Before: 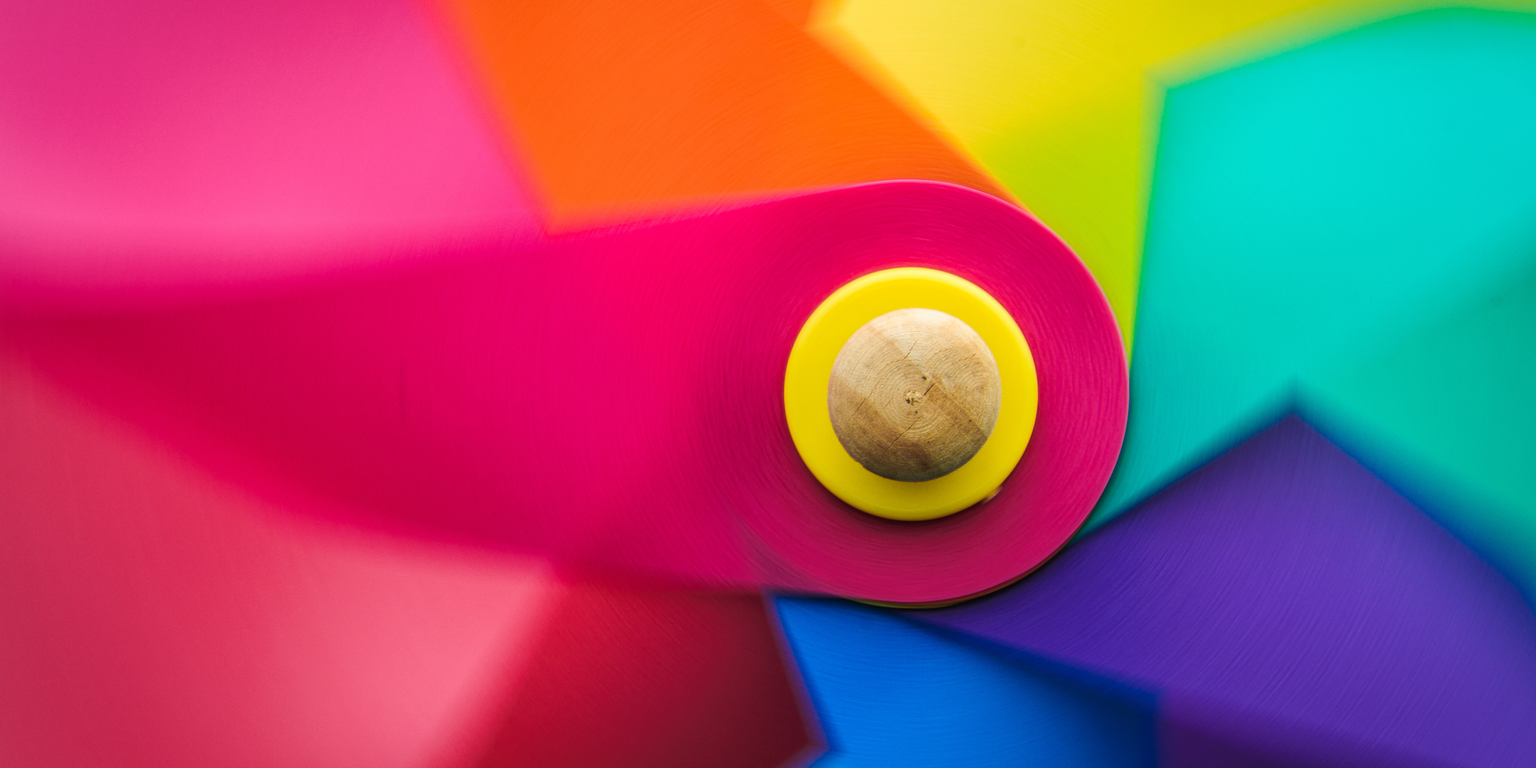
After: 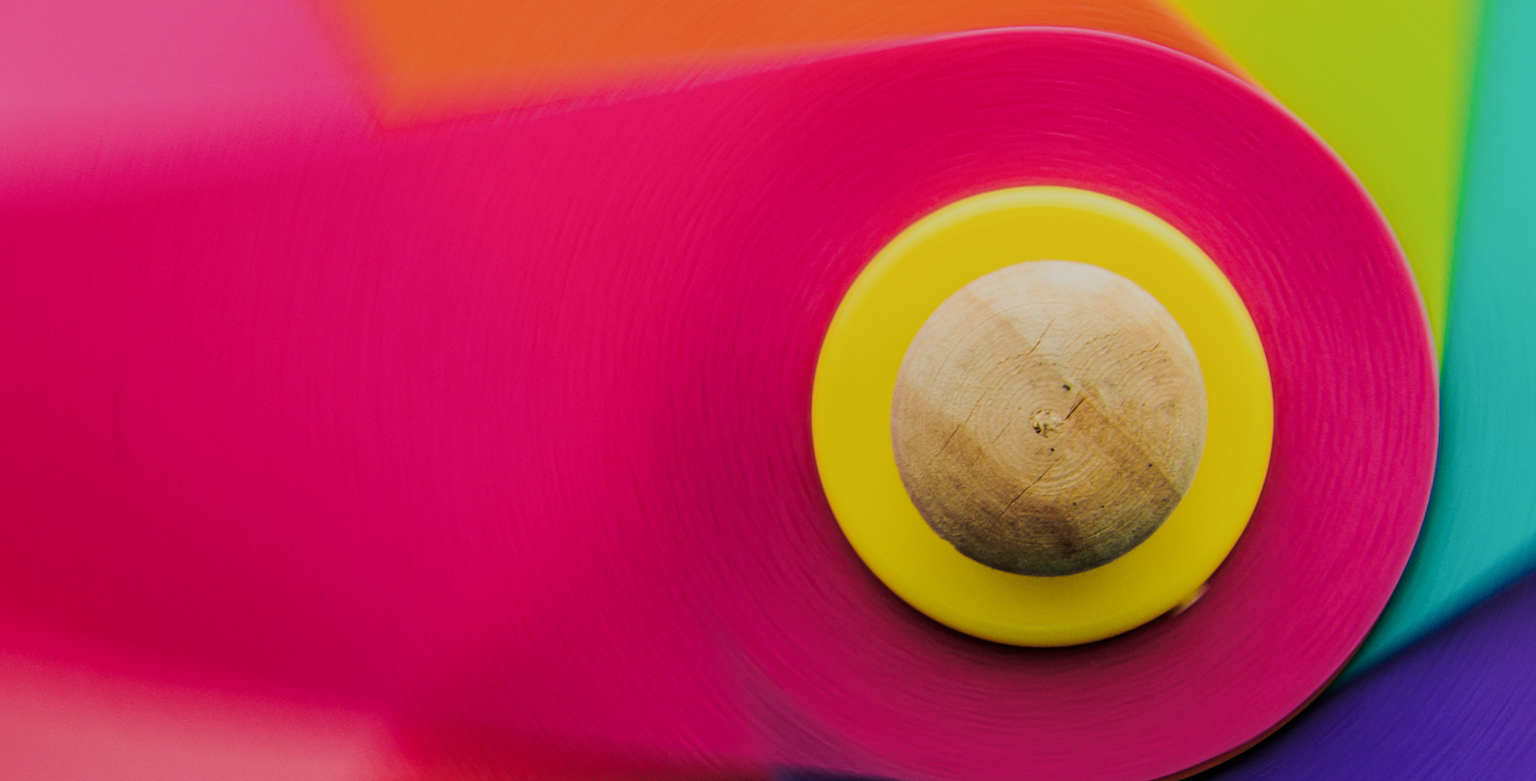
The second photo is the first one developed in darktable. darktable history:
crop and rotate: left 21.993%, top 21.52%, right 22.982%, bottom 22.47%
filmic rgb: black relative exposure -7.22 EV, white relative exposure 5.36 EV, hardness 3.02
